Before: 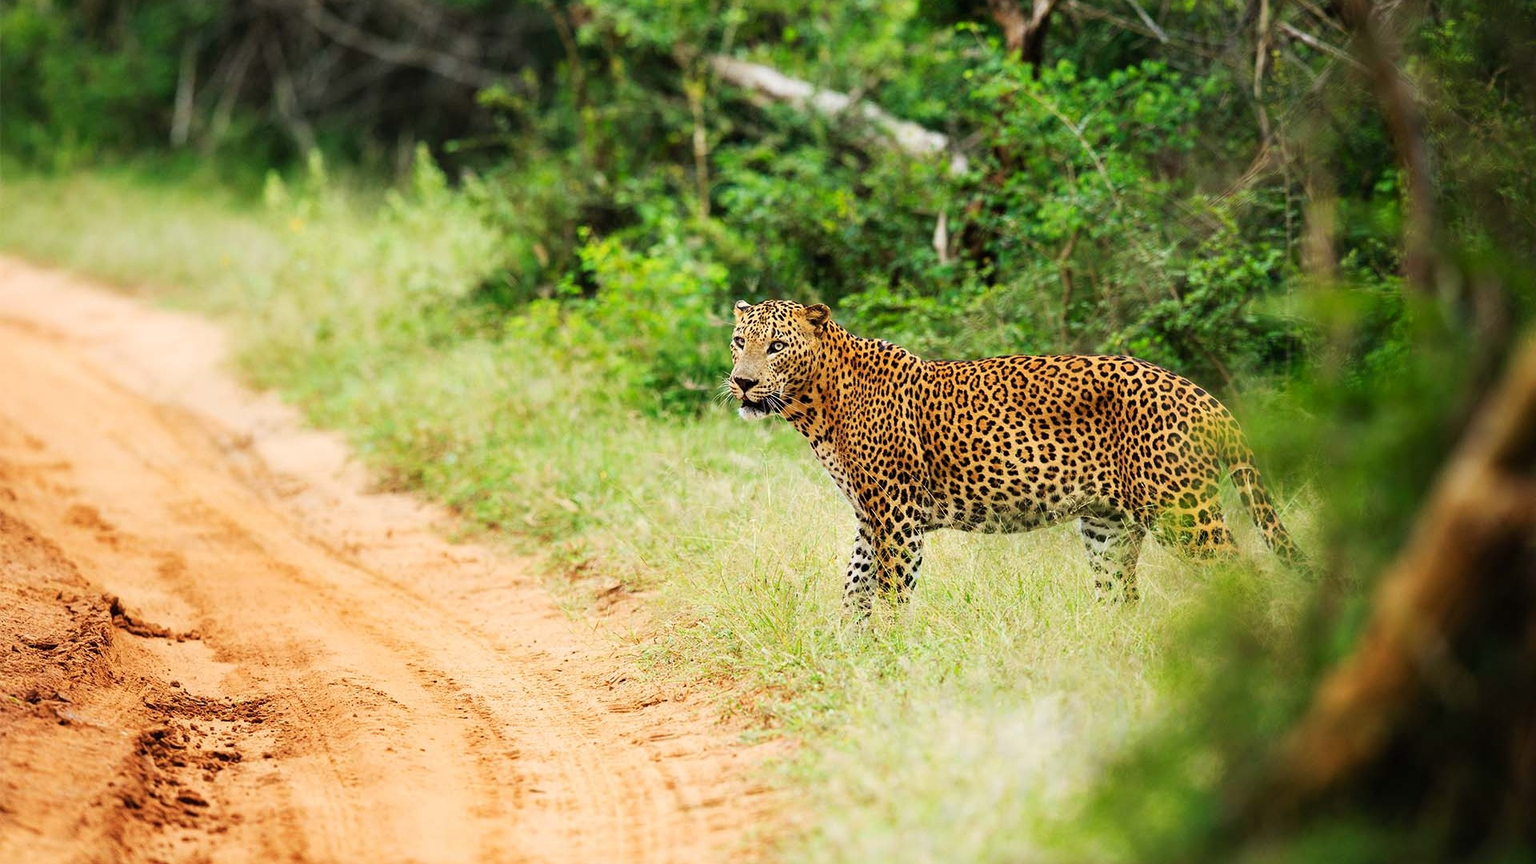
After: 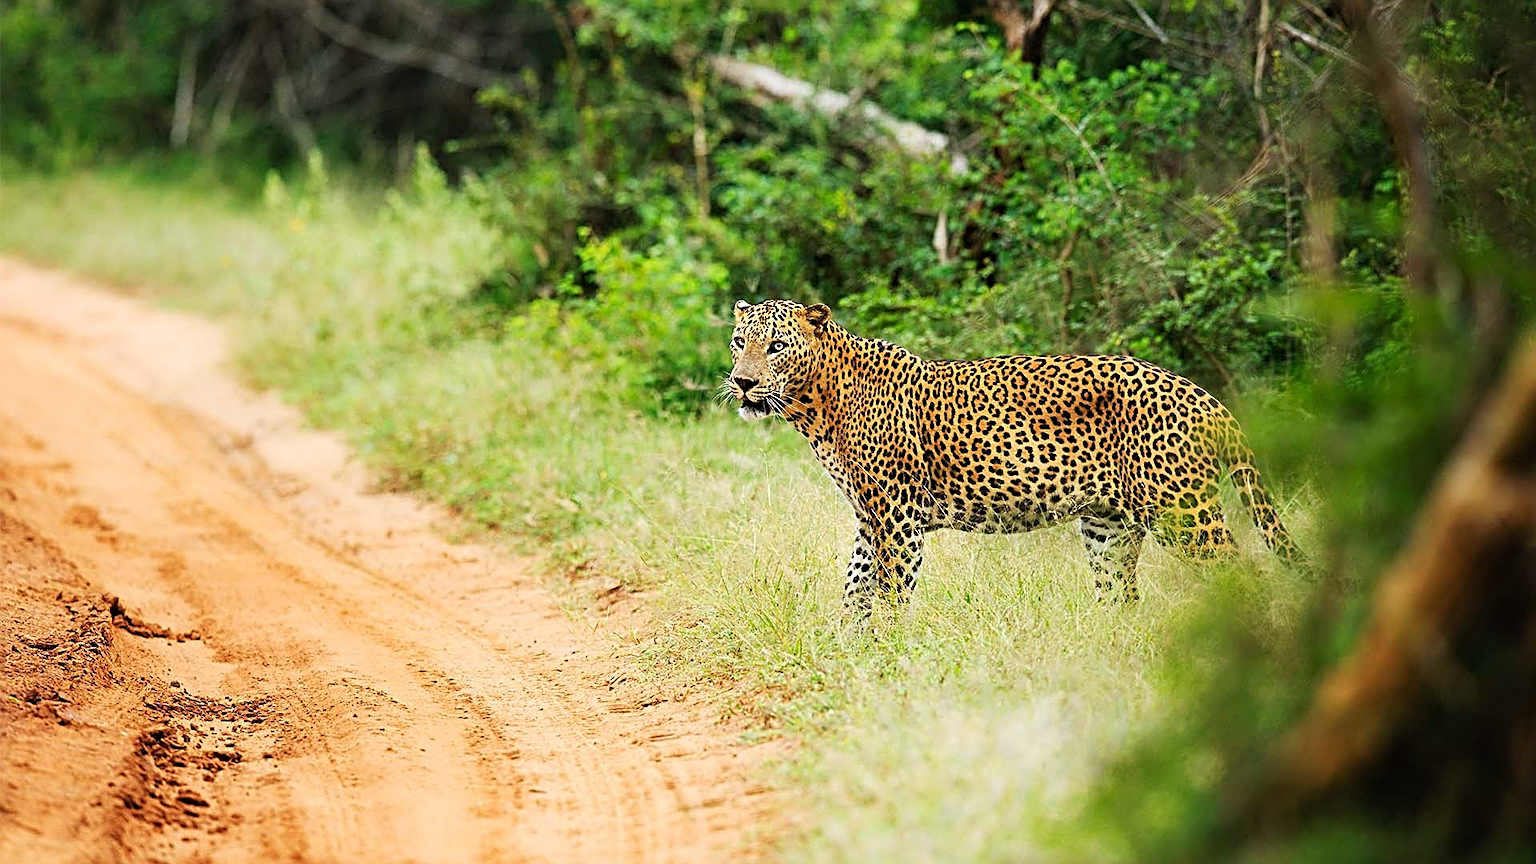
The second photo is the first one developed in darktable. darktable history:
sharpen: radius 2.797, amount 0.727
